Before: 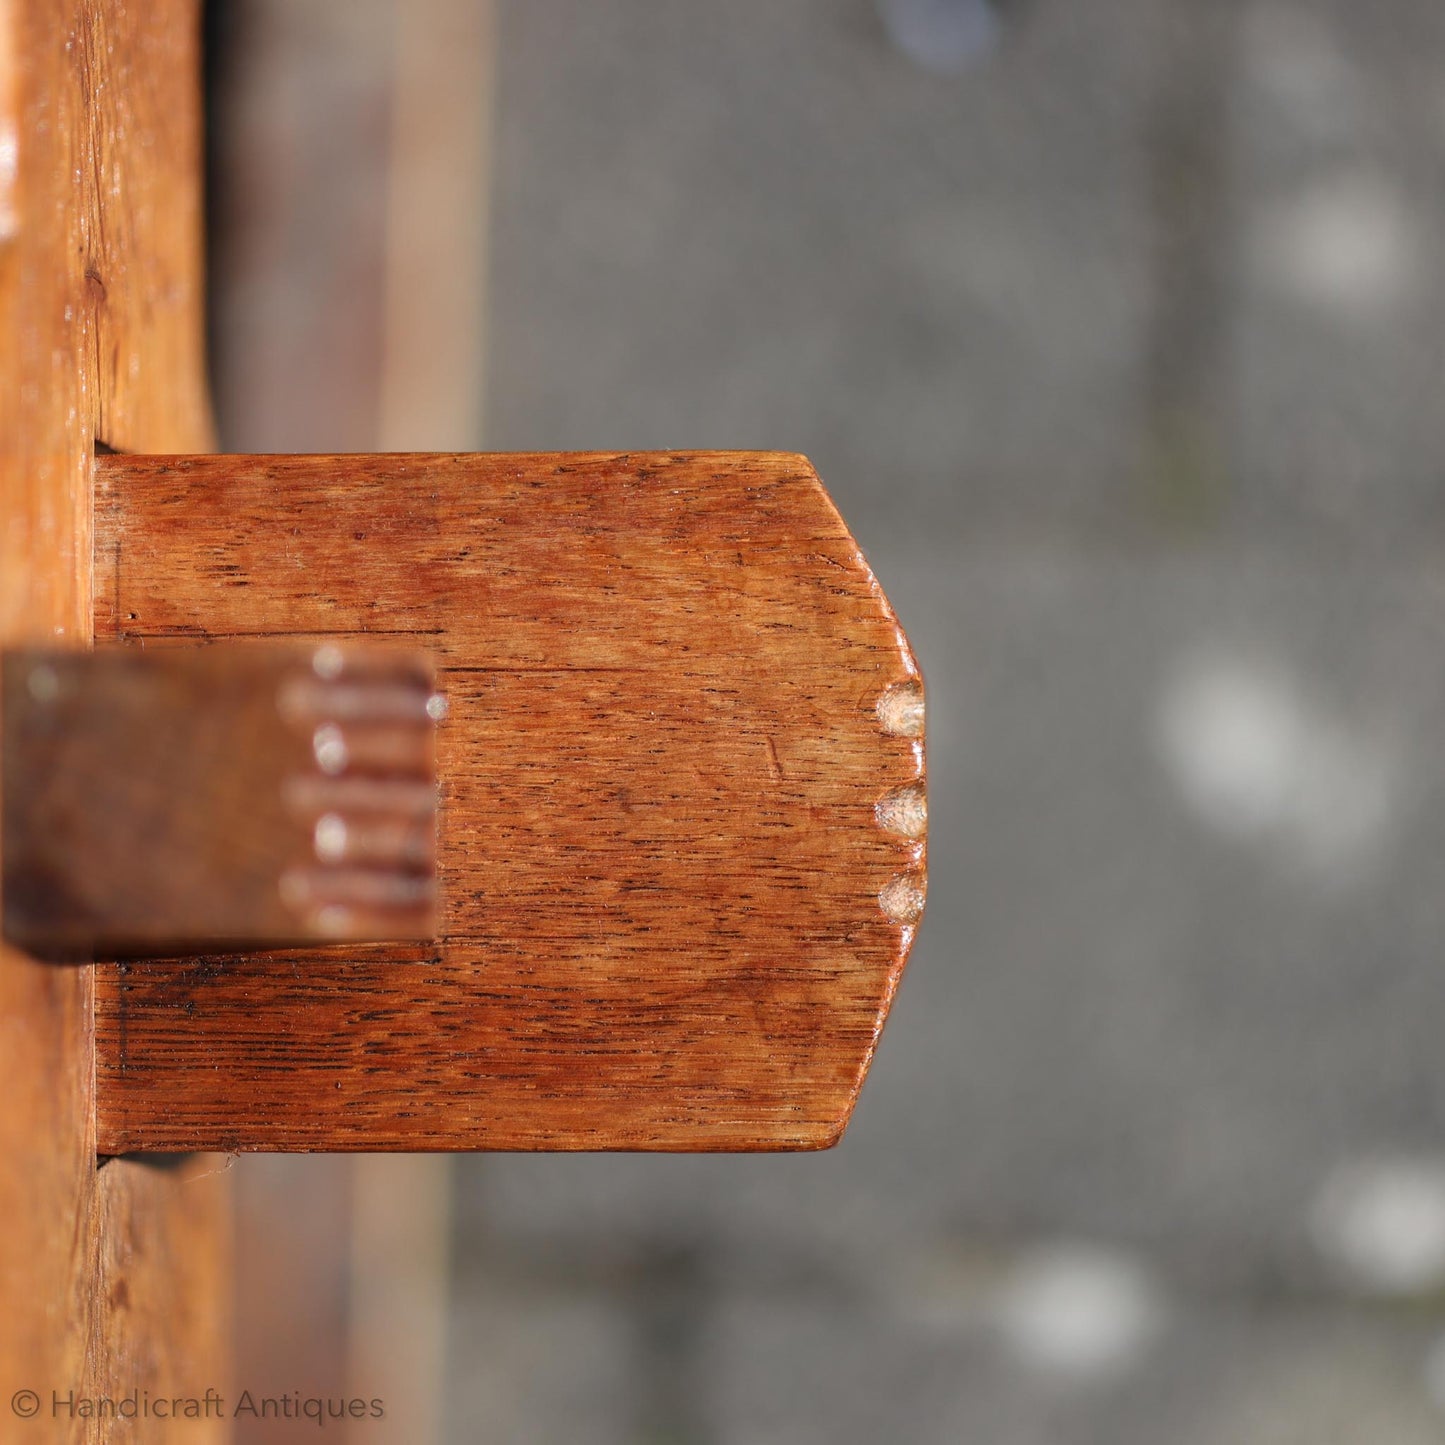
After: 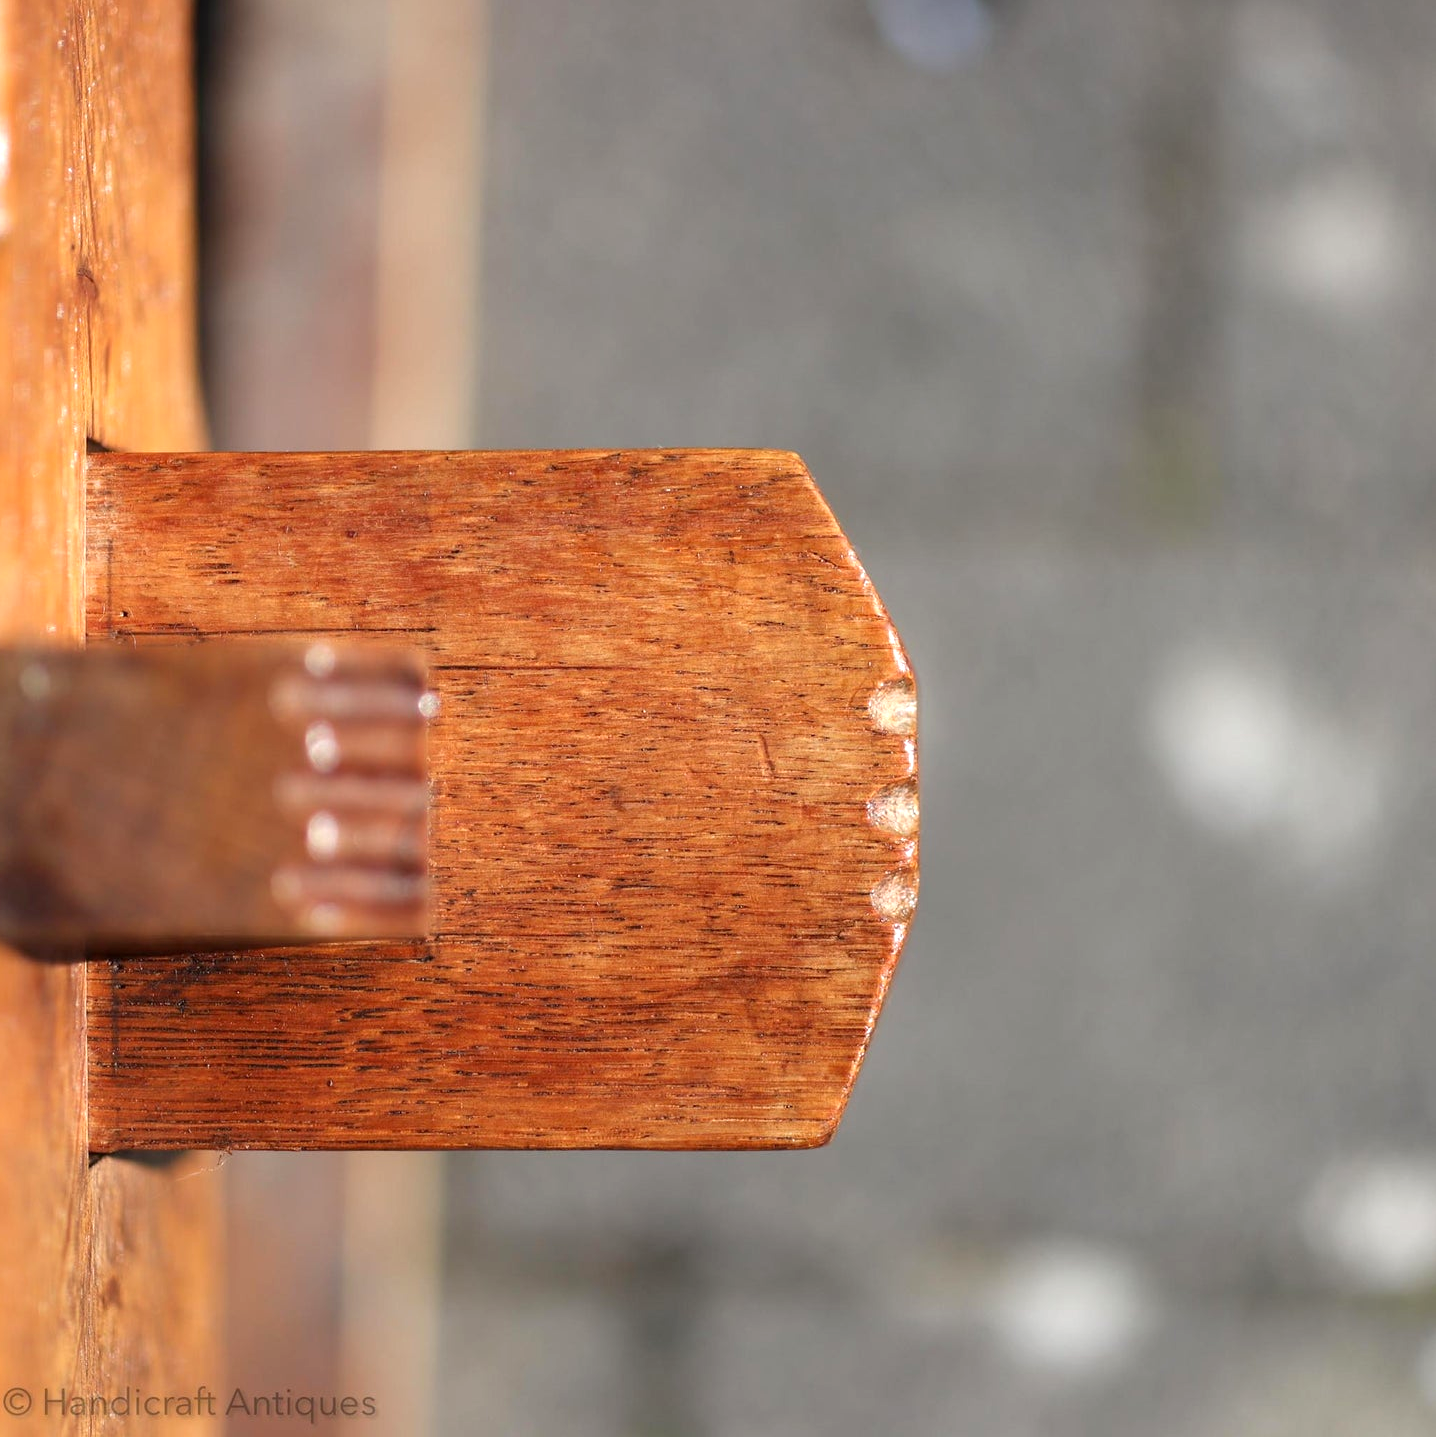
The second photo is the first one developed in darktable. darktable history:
crop and rotate: left 0.614%, top 0.179%, bottom 0.309%
exposure: black level correction 0.001, exposure 0.5 EV, compensate exposure bias true, compensate highlight preservation false
